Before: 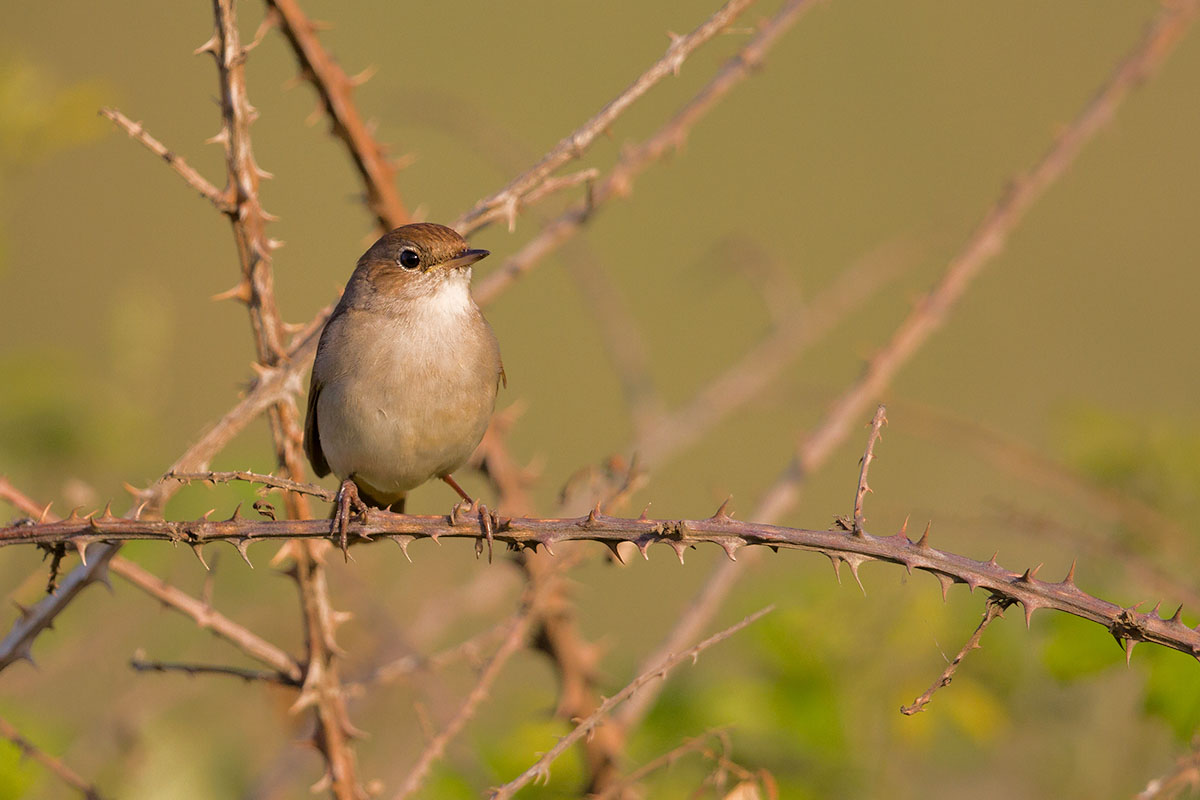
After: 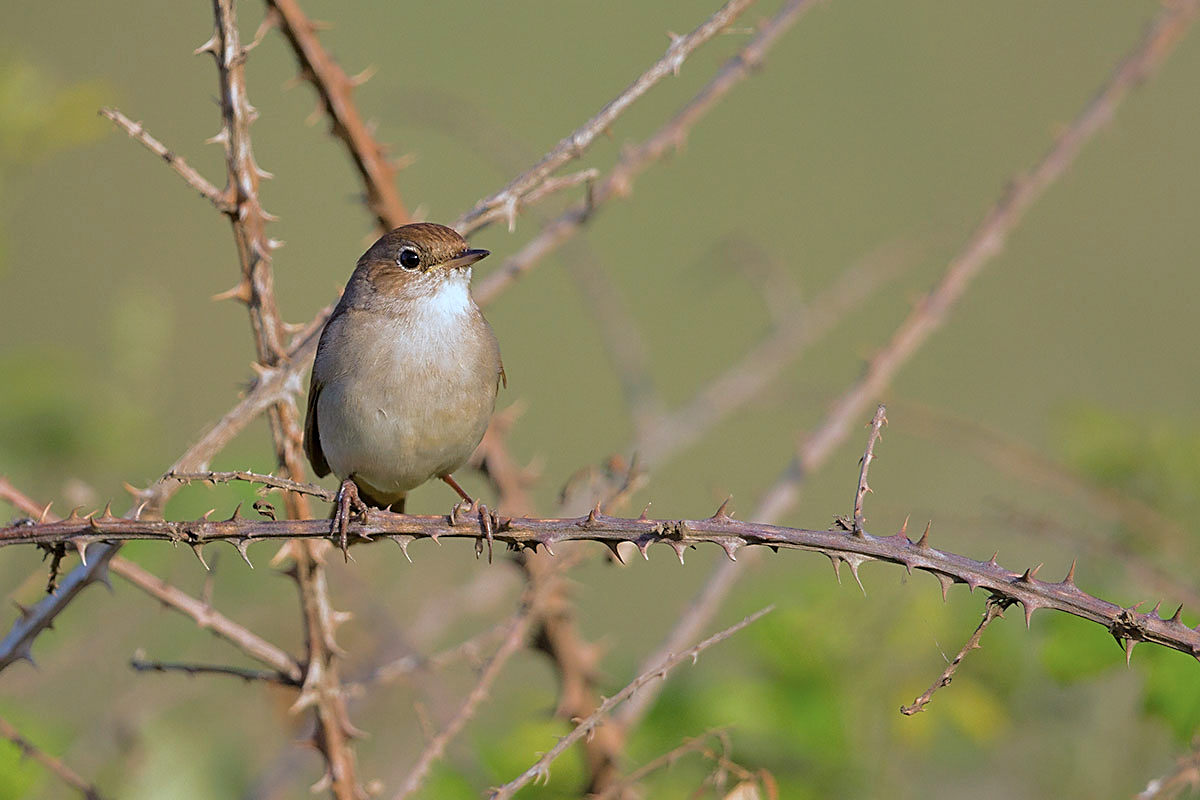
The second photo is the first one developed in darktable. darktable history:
sharpen: on, module defaults
color calibration: gray › normalize channels true, x 0.395, y 0.386, temperature 3665.55 K, gamut compression 0.007
